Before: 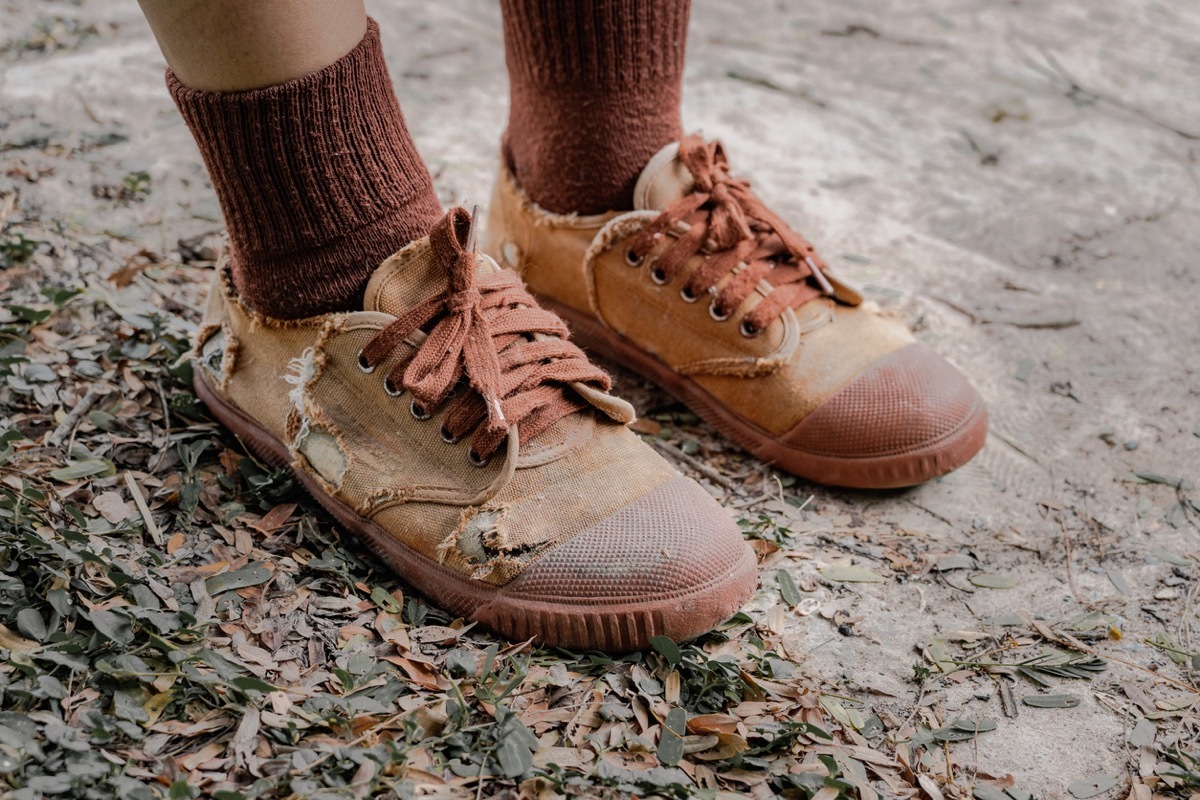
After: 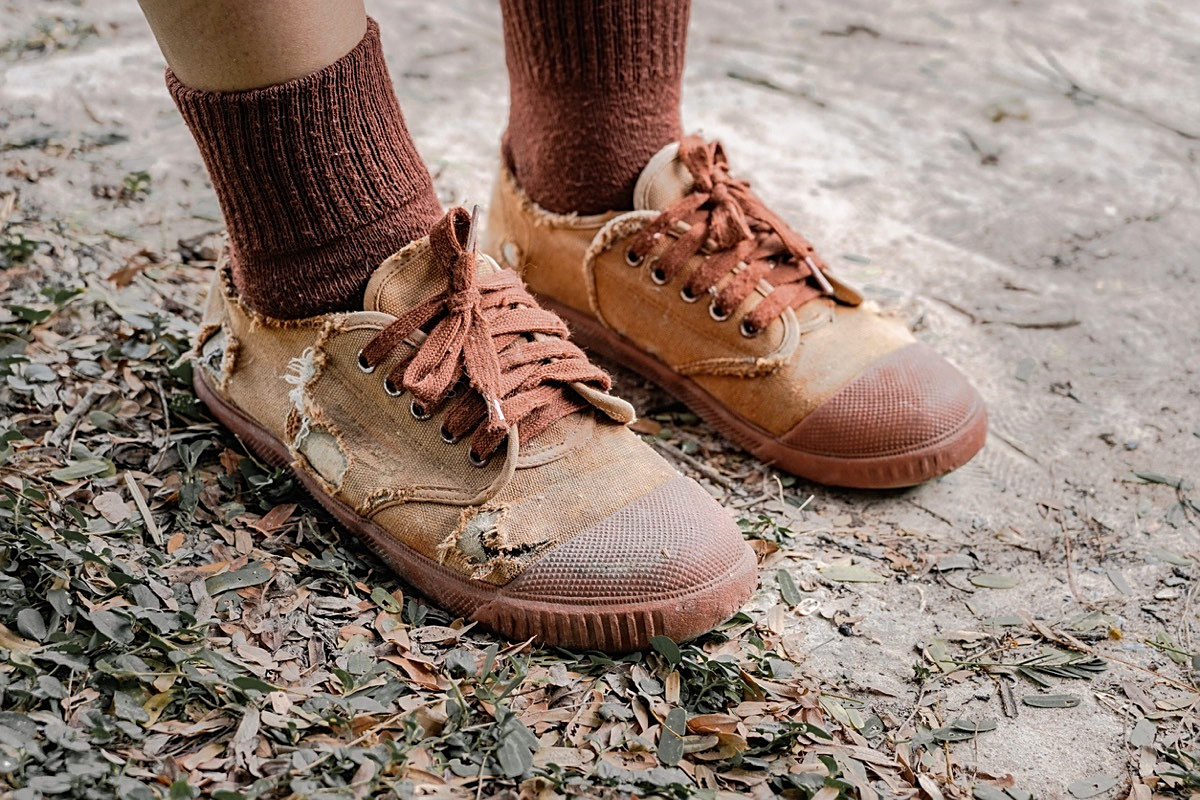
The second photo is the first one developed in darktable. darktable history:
exposure: exposure 0.3 EV, compensate highlight preservation false
sharpen: on, module defaults
